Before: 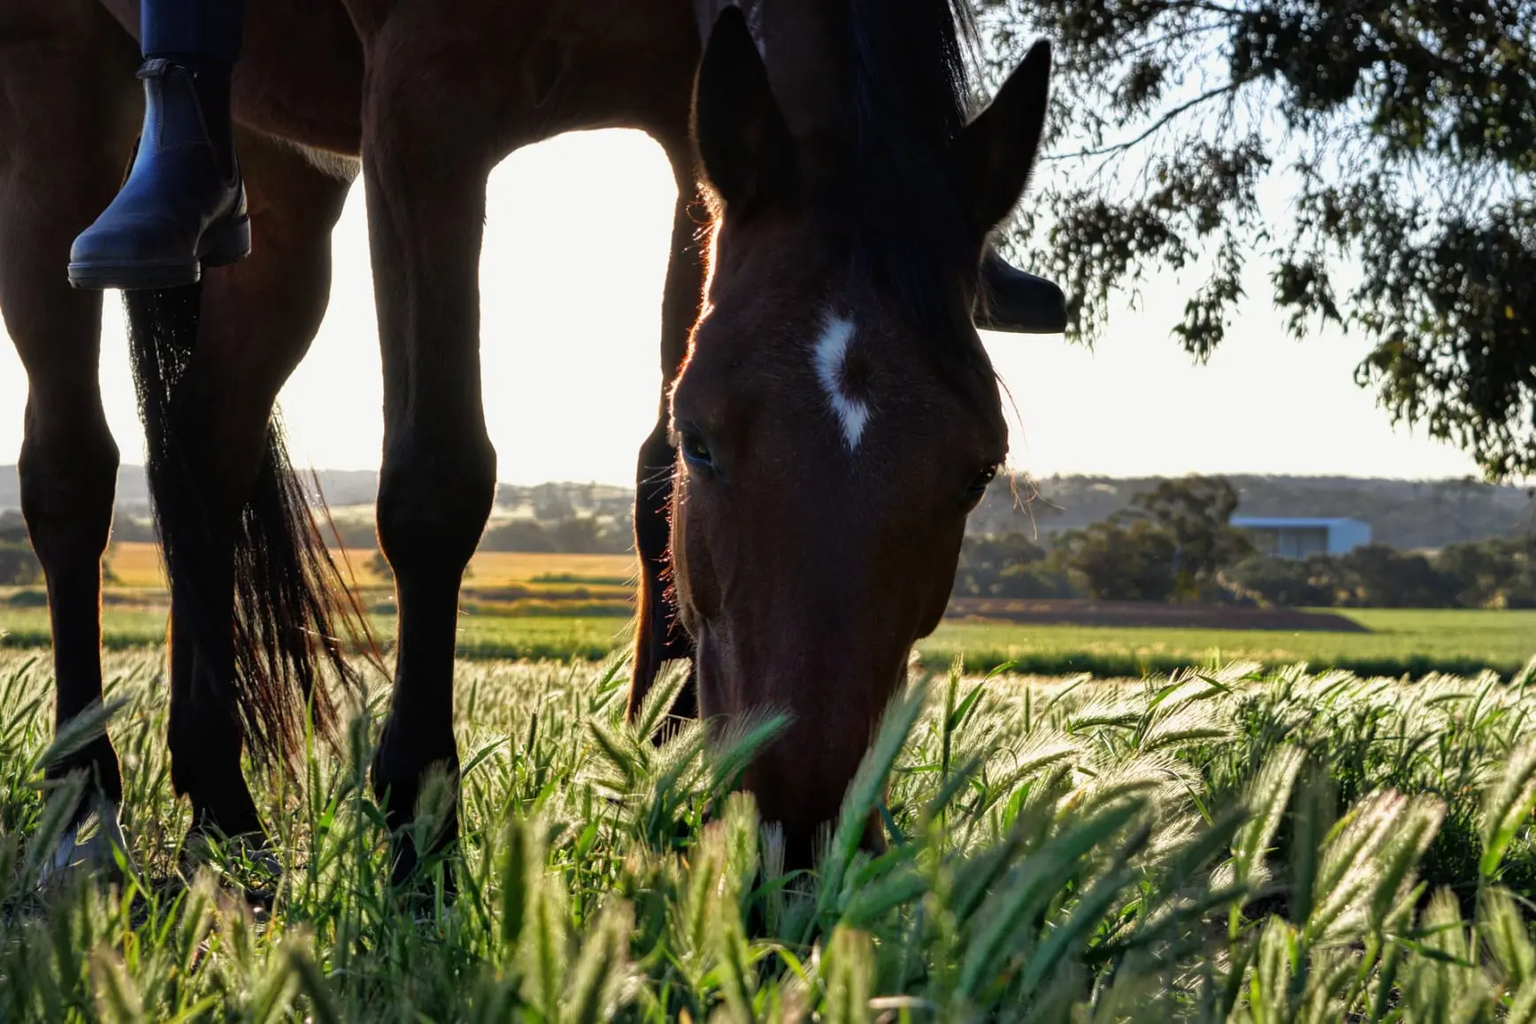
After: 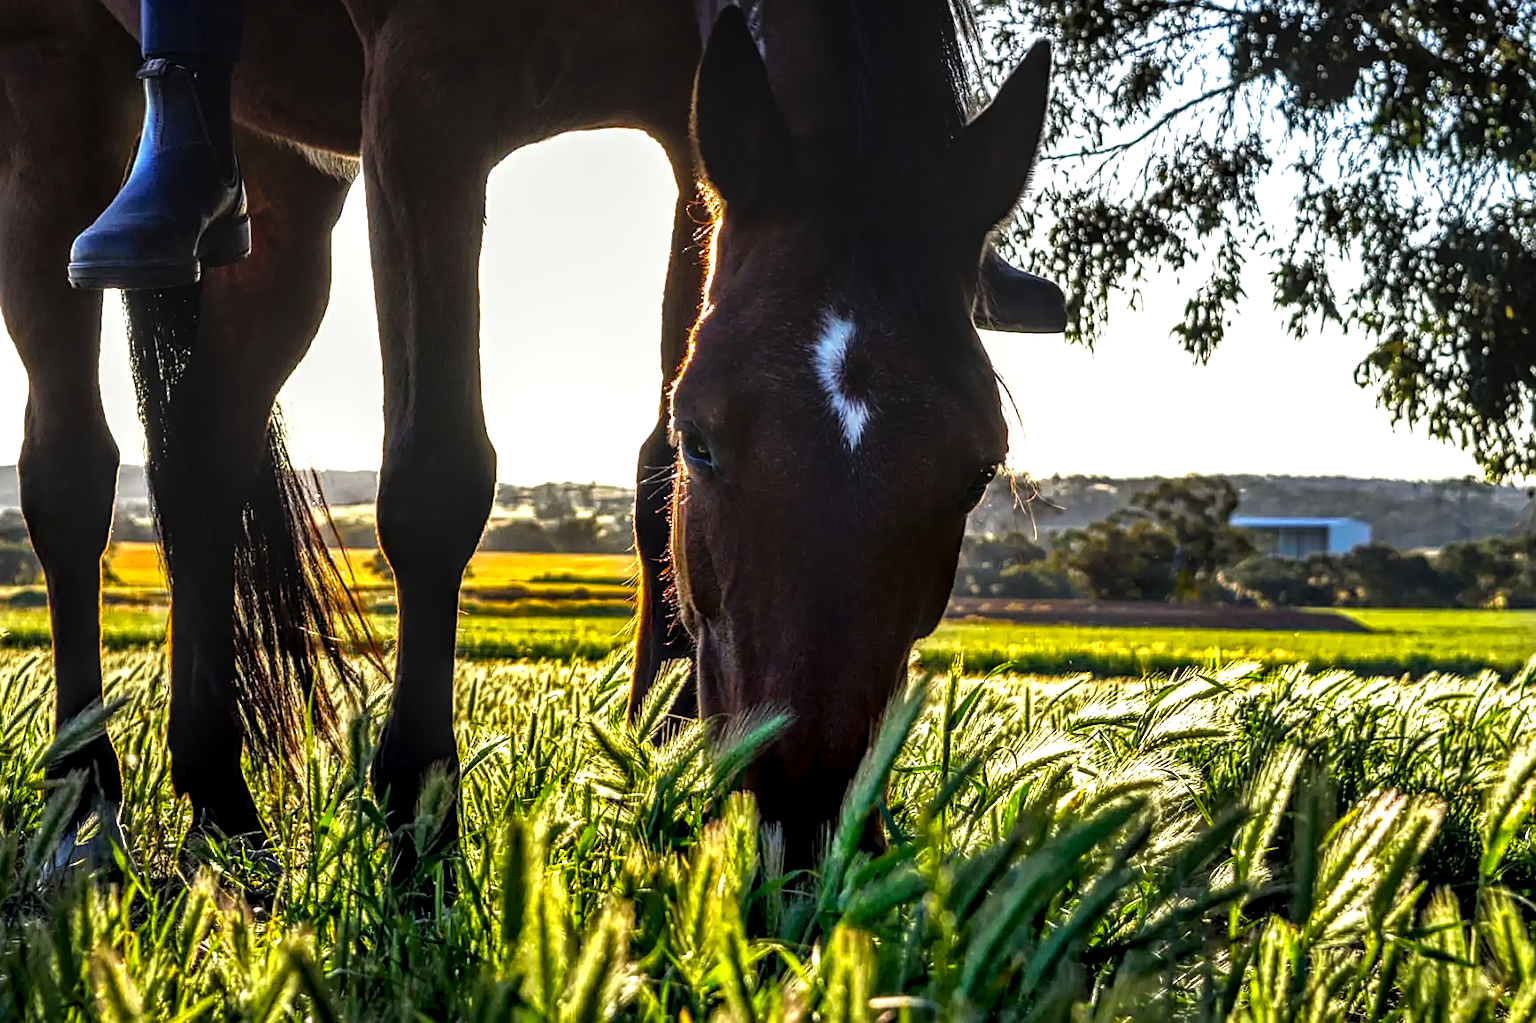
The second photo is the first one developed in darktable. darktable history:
local contrast: highlights 3%, shadows 1%, detail 181%
sharpen: on, module defaults
color balance rgb: linear chroma grading › global chroma 19.941%, perceptual saturation grading › global saturation 31.093%, perceptual brilliance grading › highlights 14.484%, perceptual brilliance grading › mid-tones -4.938%, perceptual brilliance grading › shadows -27.487%
